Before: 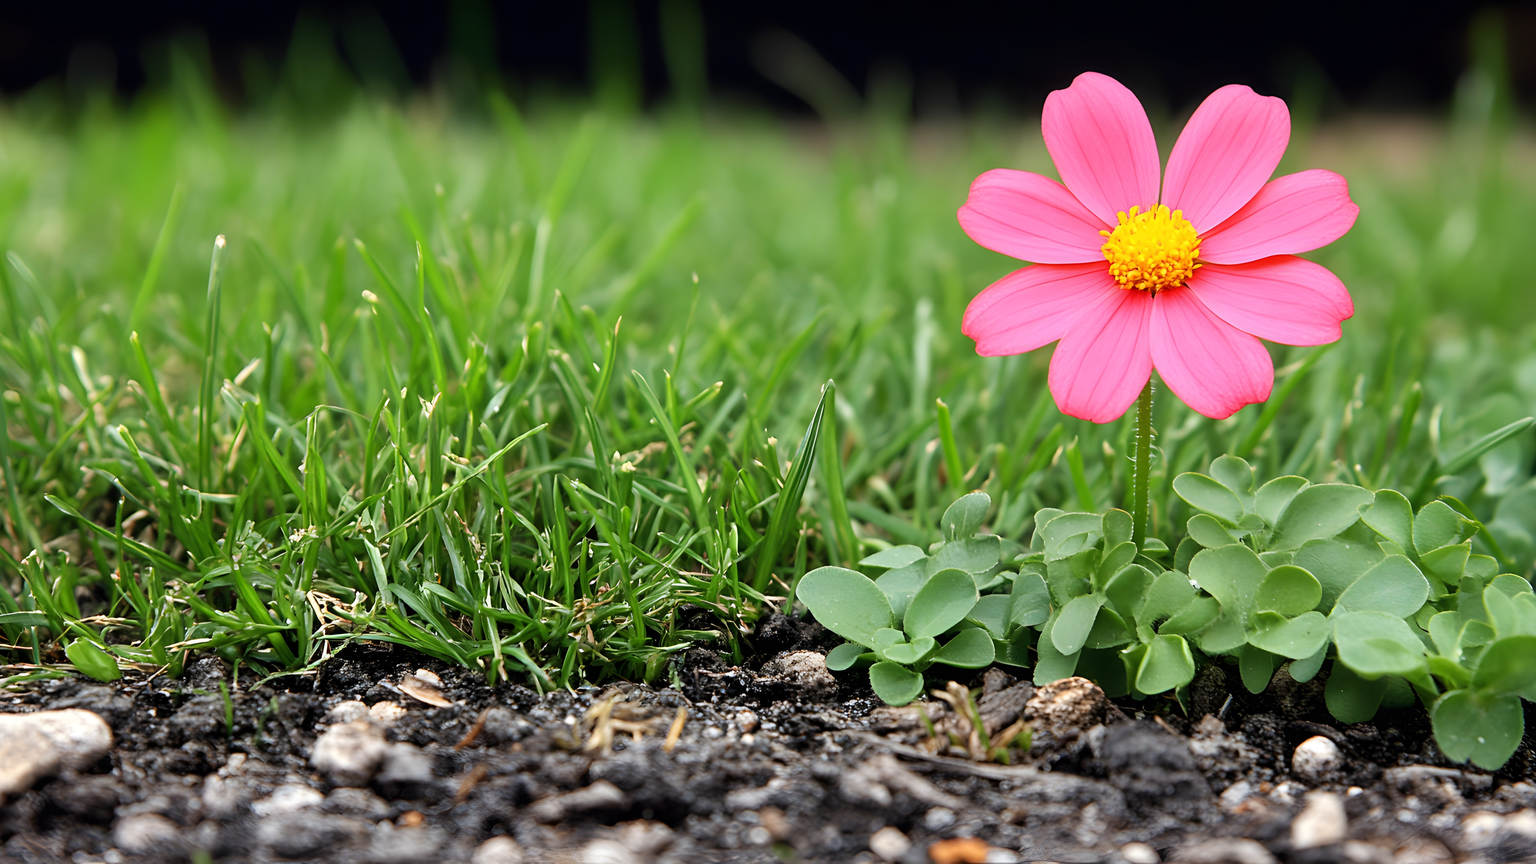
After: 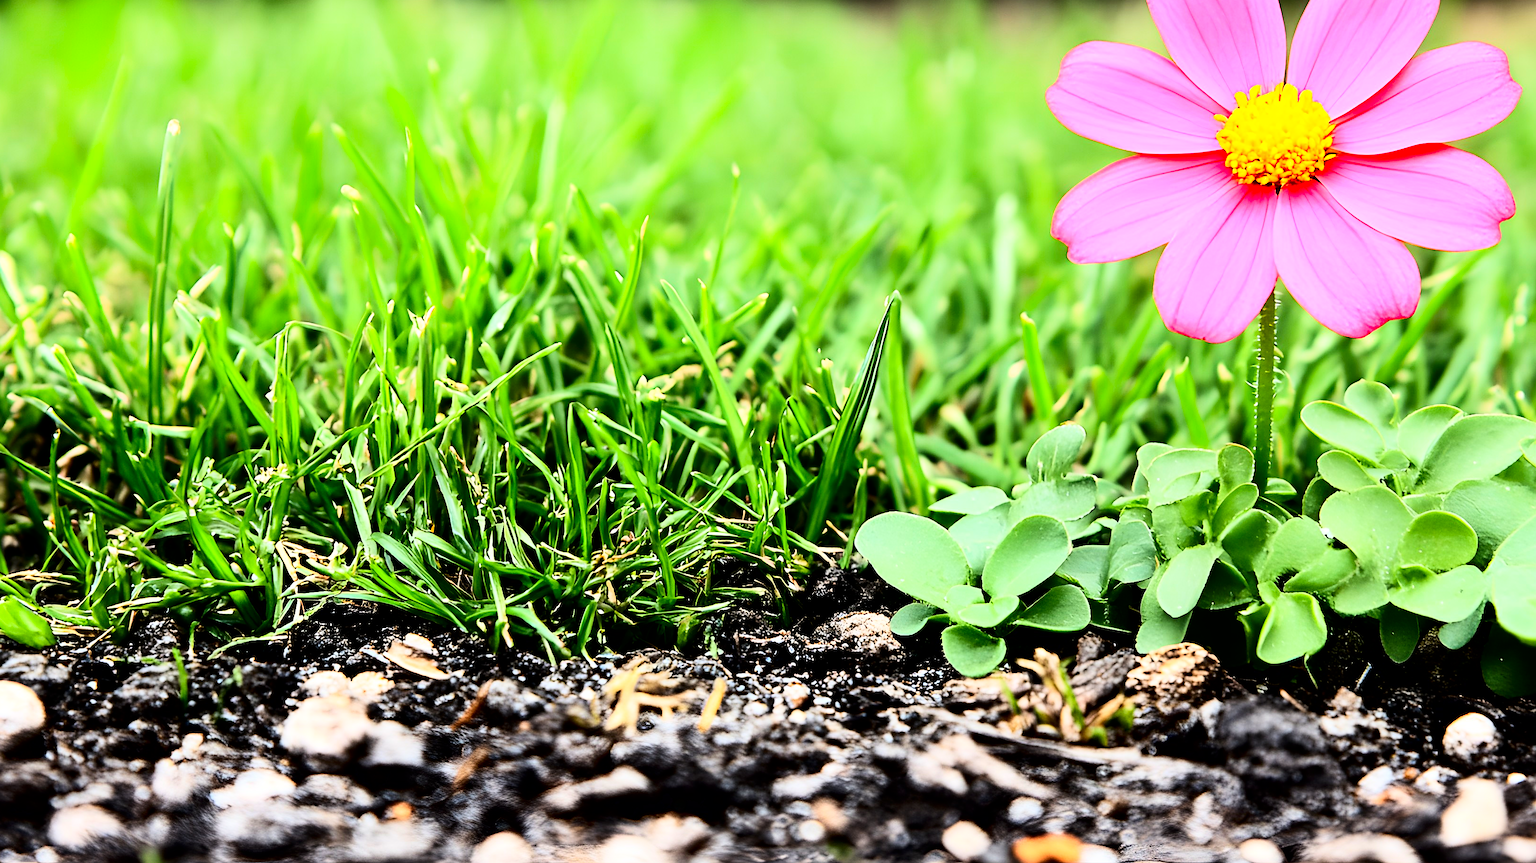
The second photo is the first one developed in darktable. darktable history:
crop and rotate: left 4.842%, top 15.51%, right 10.668%
contrast brightness saturation: contrast 0.13, brightness -0.24, saturation 0.14
exposure: black level correction 0.001, exposure 0.014 EV, compensate highlight preservation false
sharpen: on, module defaults
rgb curve: curves: ch0 [(0, 0) (0.21, 0.15) (0.24, 0.21) (0.5, 0.75) (0.75, 0.96) (0.89, 0.99) (1, 1)]; ch1 [(0, 0.02) (0.21, 0.13) (0.25, 0.2) (0.5, 0.67) (0.75, 0.9) (0.89, 0.97) (1, 1)]; ch2 [(0, 0.02) (0.21, 0.13) (0.25, 0.2) (0.5, 0.67) (0.75, 0.9) (0.89, 0.97) (1, 1)], compensate middle gray true
